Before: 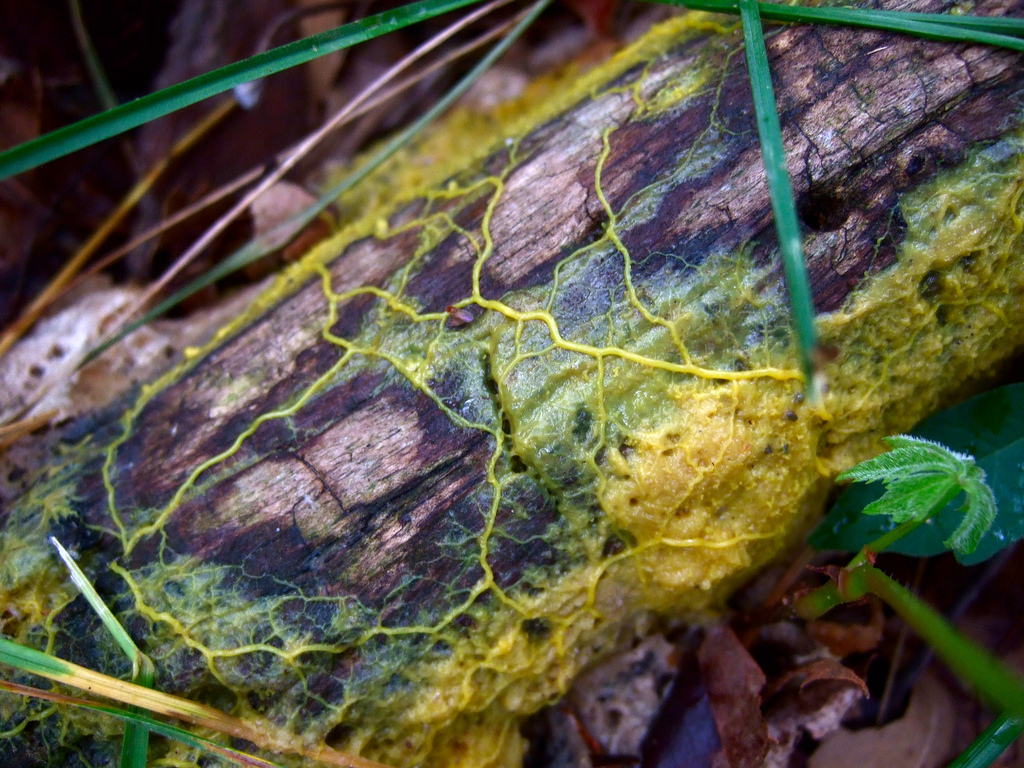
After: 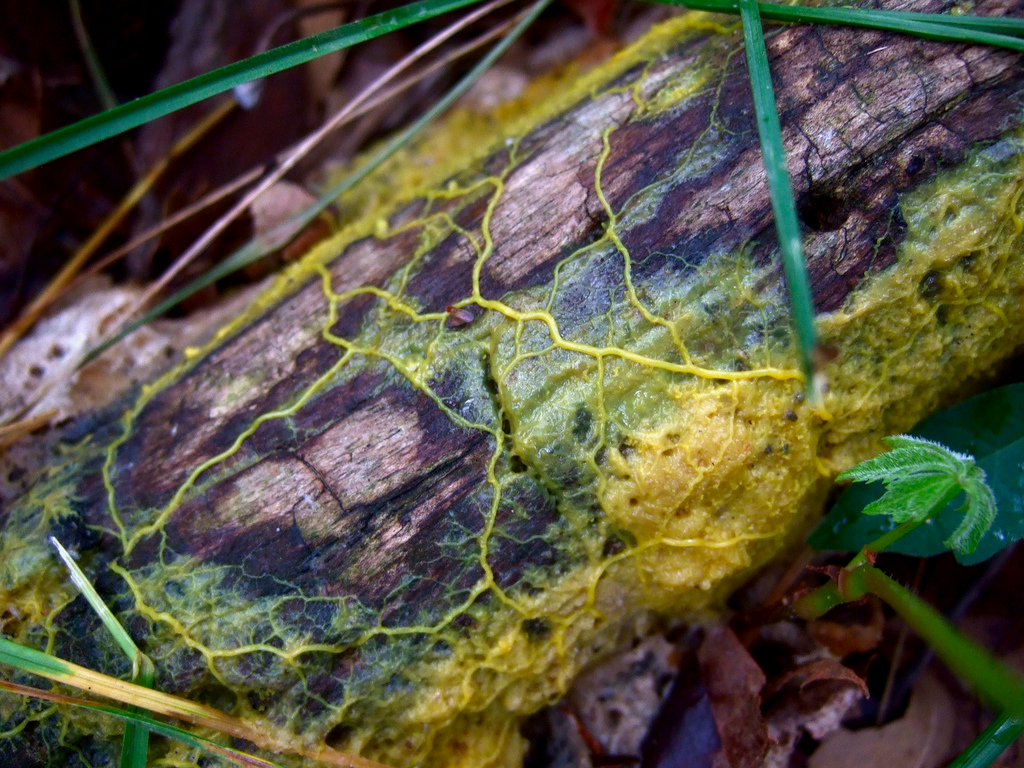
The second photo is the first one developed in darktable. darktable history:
exposure: black level correction 0.002, exposure -0.099 EV, compensate highlight preservation false
